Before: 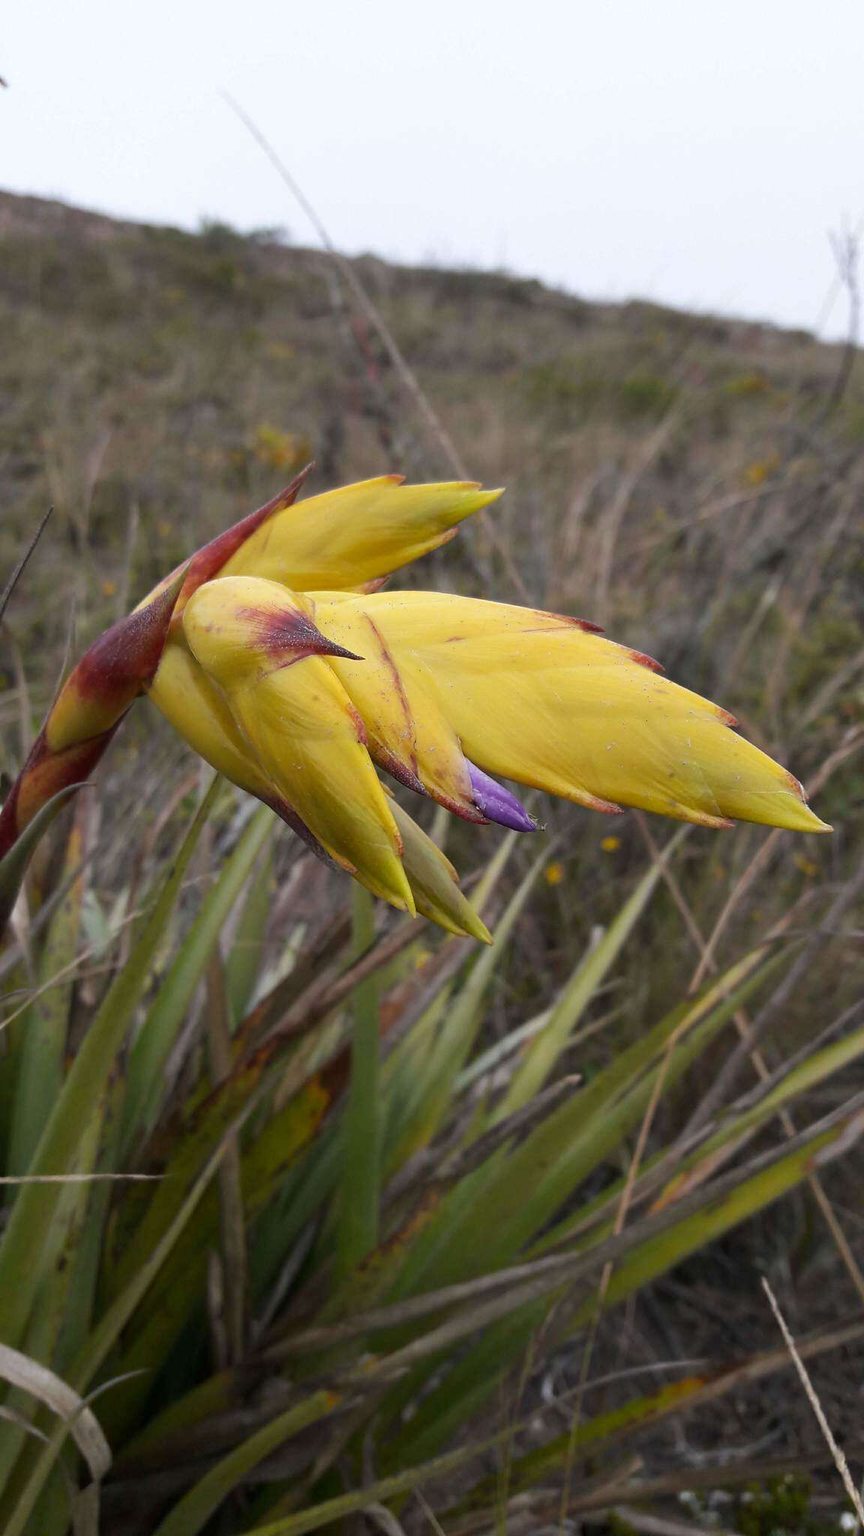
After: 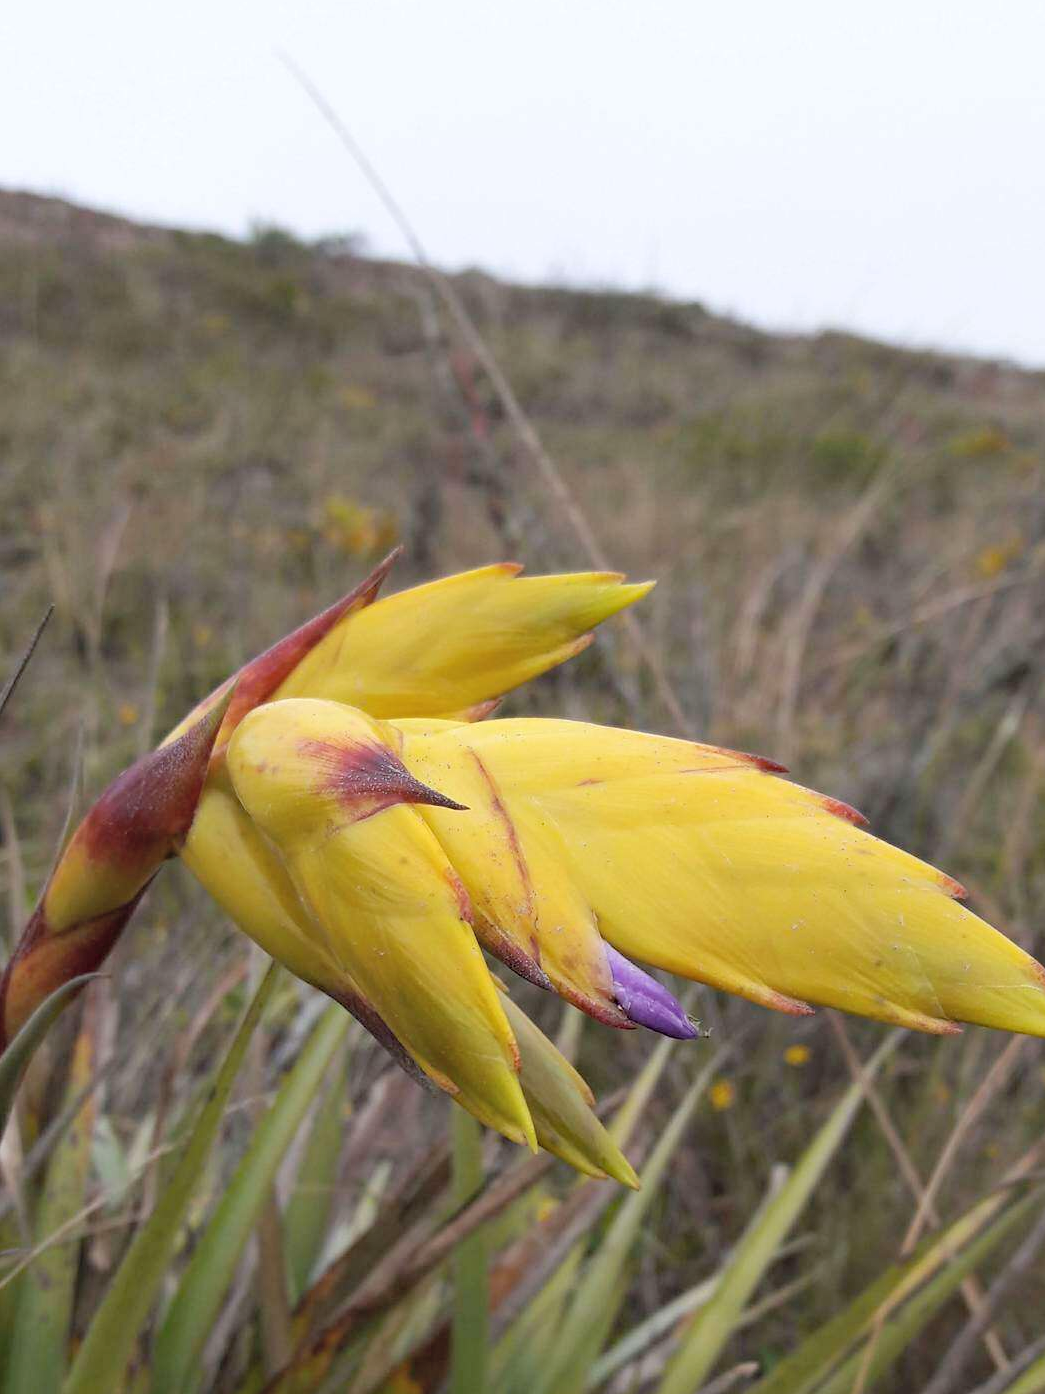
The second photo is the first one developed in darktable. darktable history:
crop: left 1.544%, top 3.442%, right 7.662%, bottom 28.446%
contrast brightness saturation: brightness 0.131
haze removal: compatibility mode true, adaptive false
